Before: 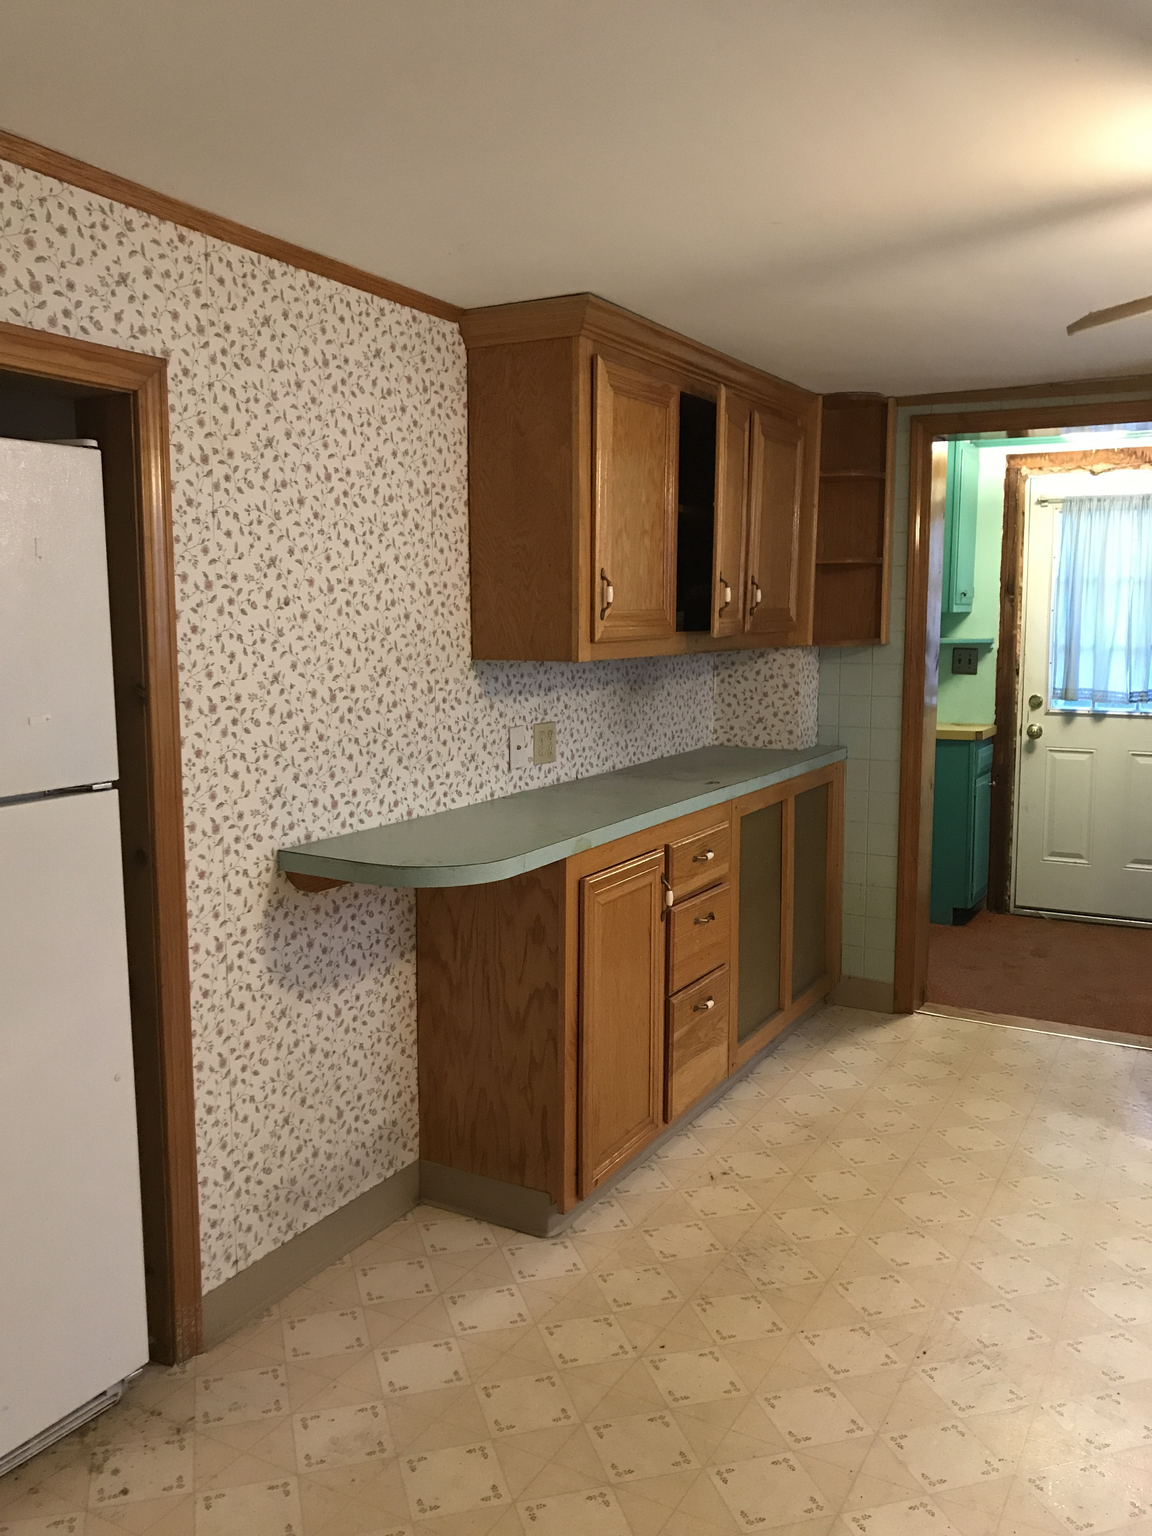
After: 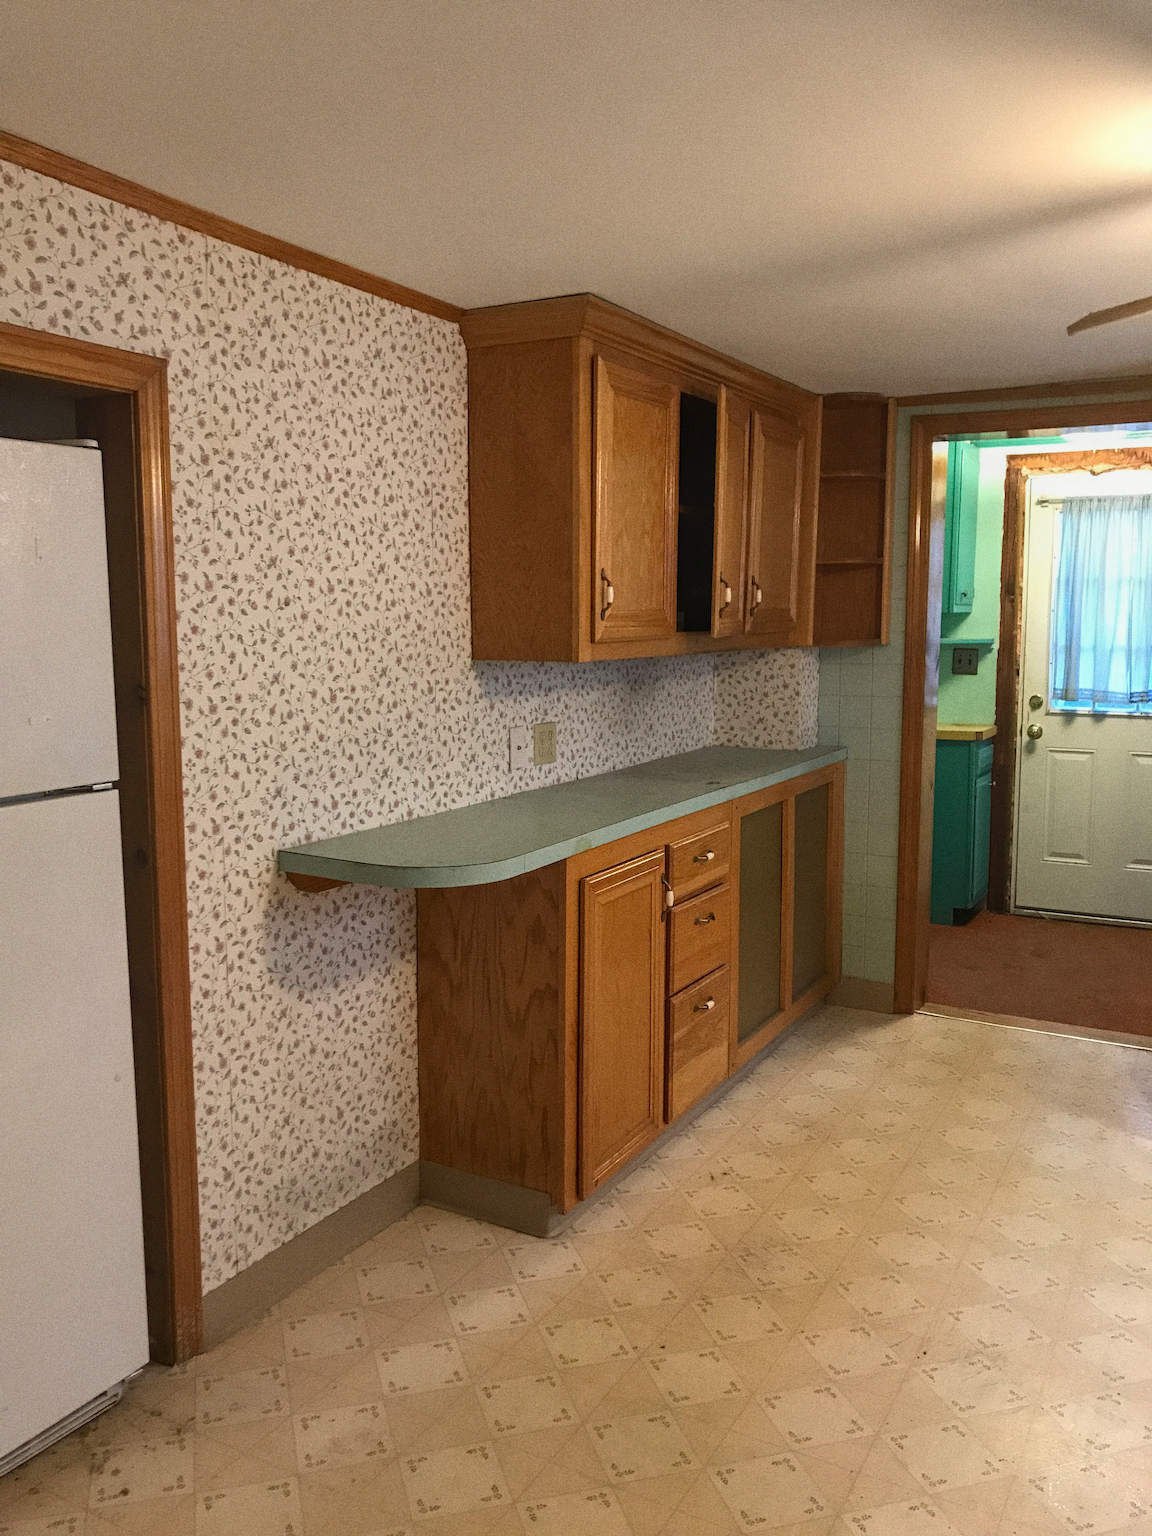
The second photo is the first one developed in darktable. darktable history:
contrast brightness saturation: contrast -0.11
grain: coarseness 0.09 ISO, strength 40%
local contrast: on, module defaults
